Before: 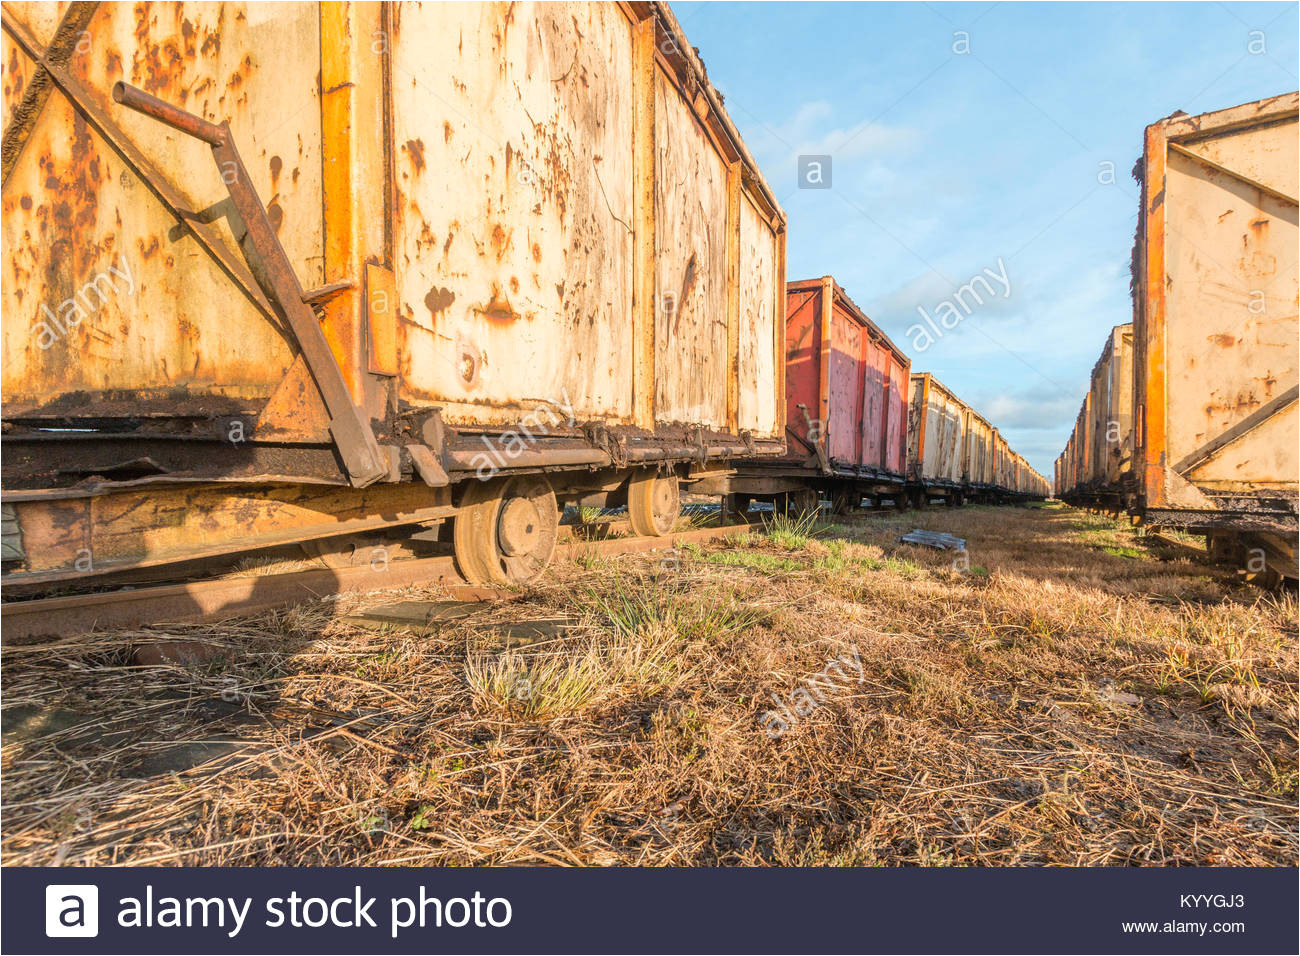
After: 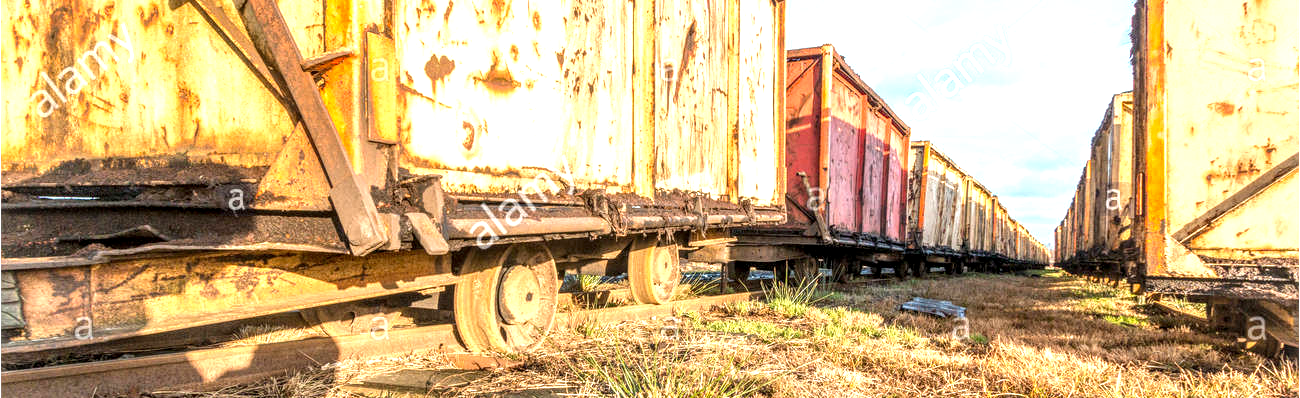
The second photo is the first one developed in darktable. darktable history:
crop and rotate: top 24.354%, bottom 34.014%
levels: levels [0, 0.394, 0.787]
local contrast: highlights 30%, detail 150%
